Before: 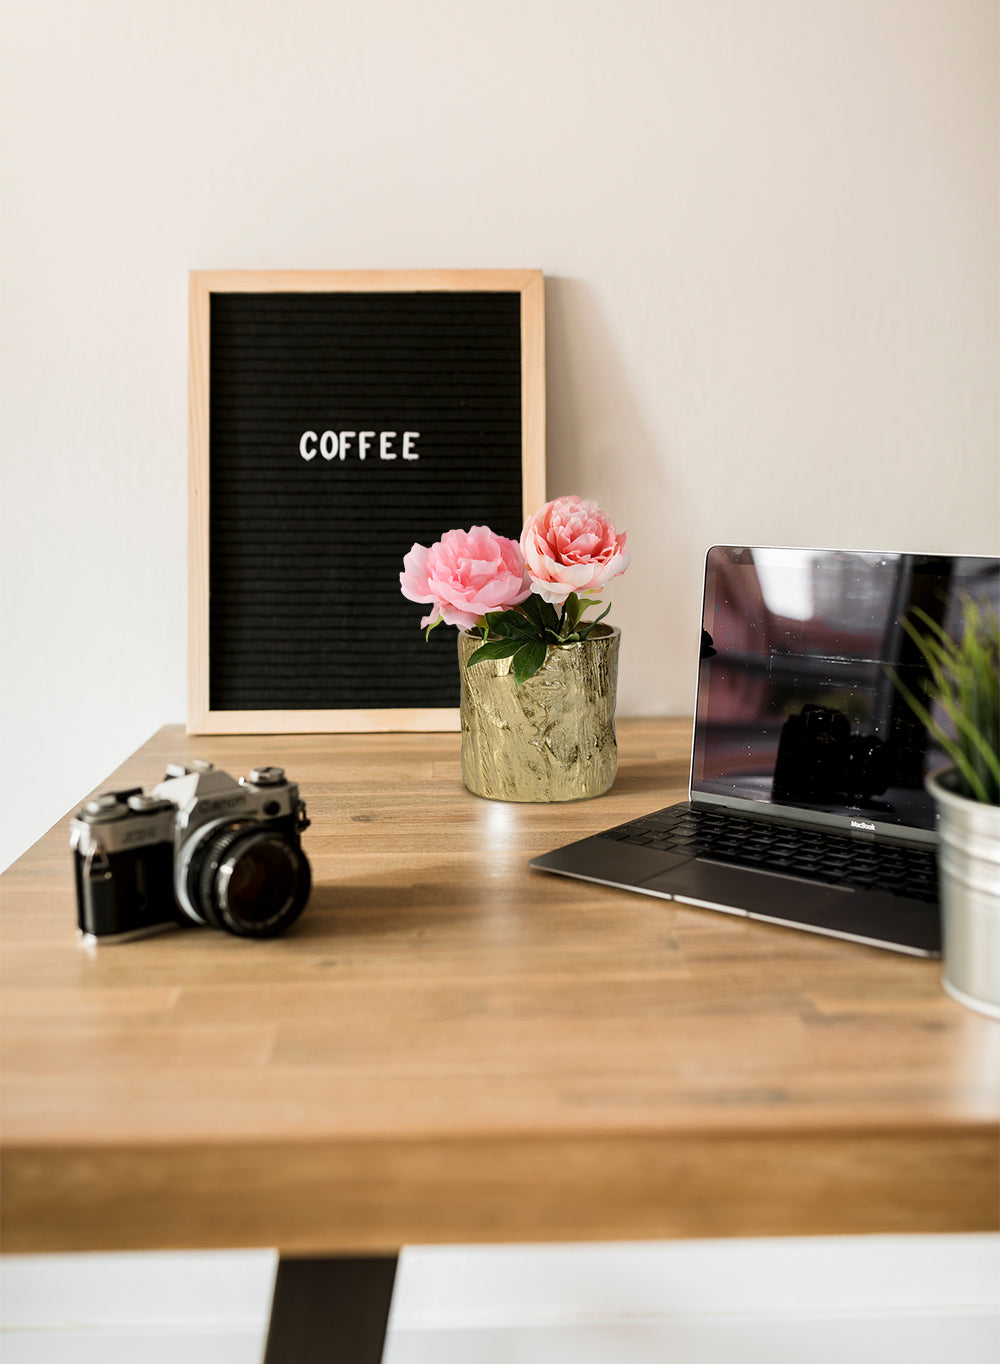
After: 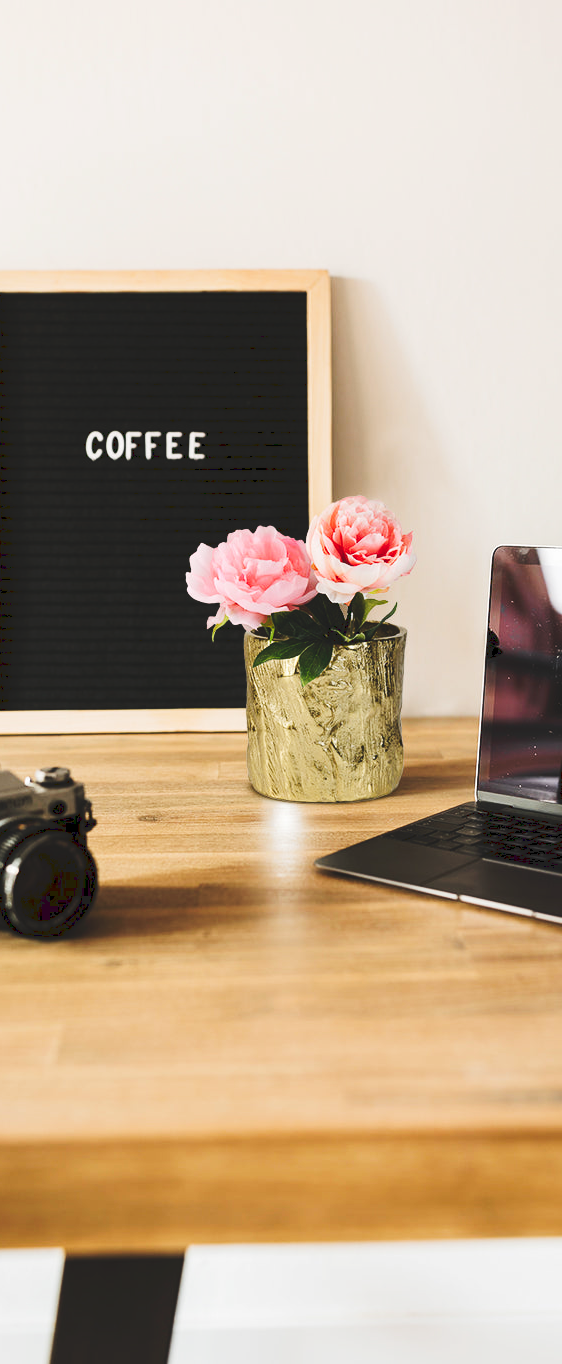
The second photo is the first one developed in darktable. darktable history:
crop: left 21.496%, right 22.254%
tone curve: curves: ch0 [(0, 0) (0.003, 0.117) (0.011, 0.118) (0.025, 0.123) (0.044, 0.13) (0.069, 0.137) (0.1, 0.149) (0.136, 0.157) (0.177, 0.184) (0.224, 0.217) (0.277, 0.257) (0.335, 0.324) (0.399, 0.406) (0.468, 0.511) (0.543, 0.609) (0.623, 0.712) (0.709, 0.8) (0.801, 0.877) (0.898, 0.938) (1, 1)], preserve colors none
